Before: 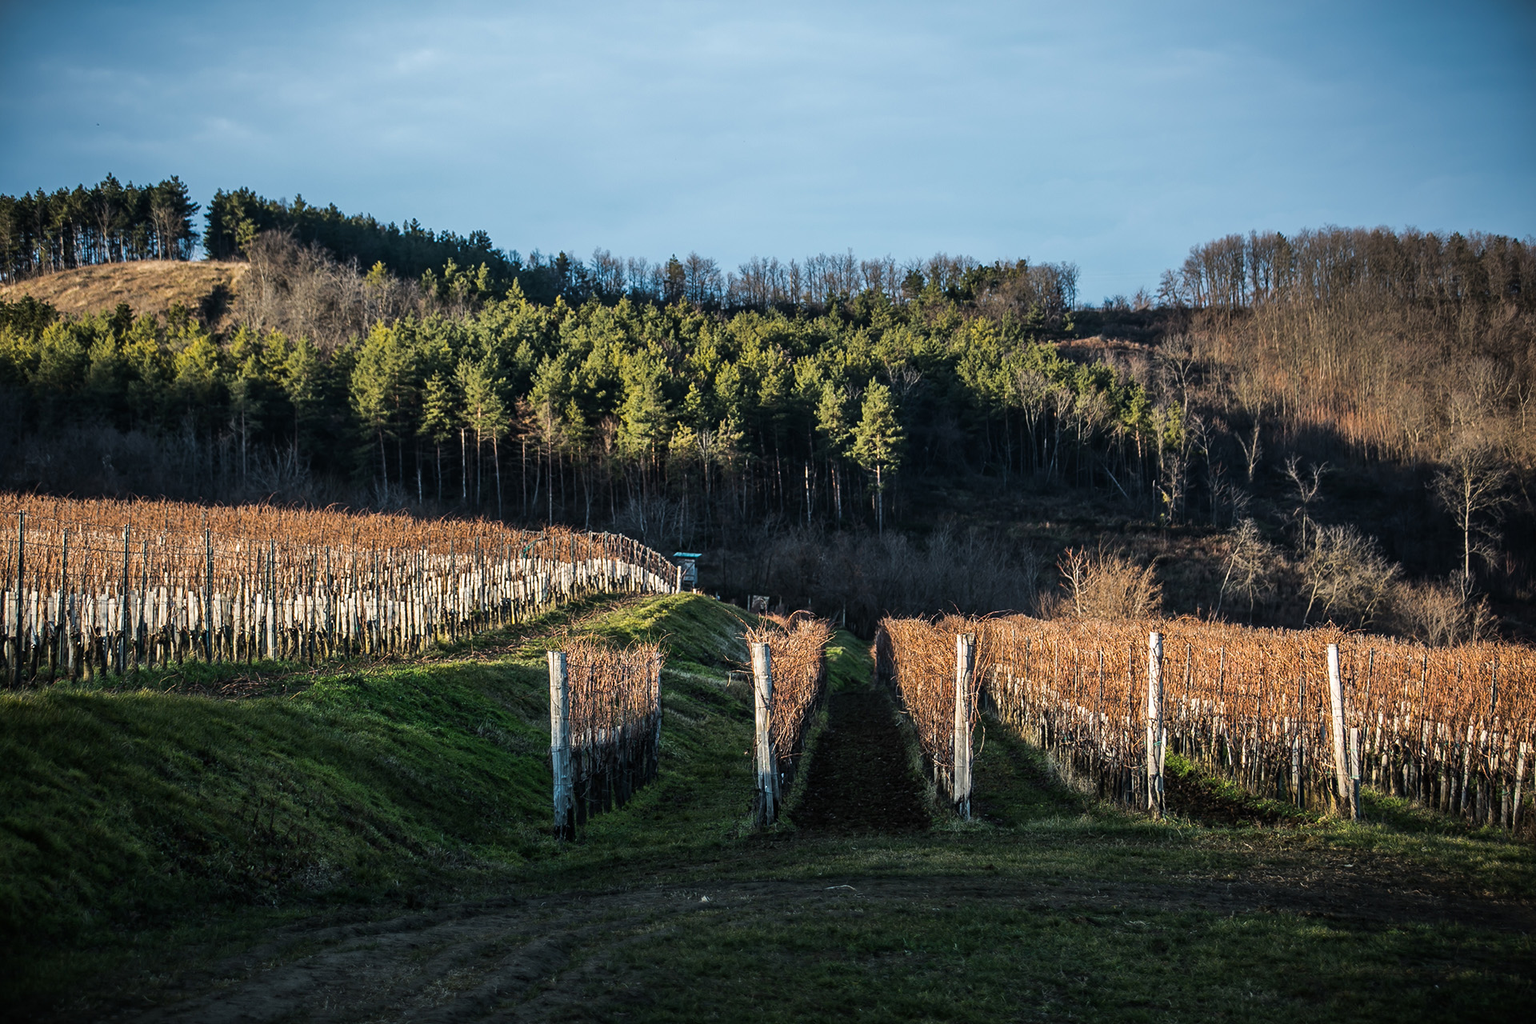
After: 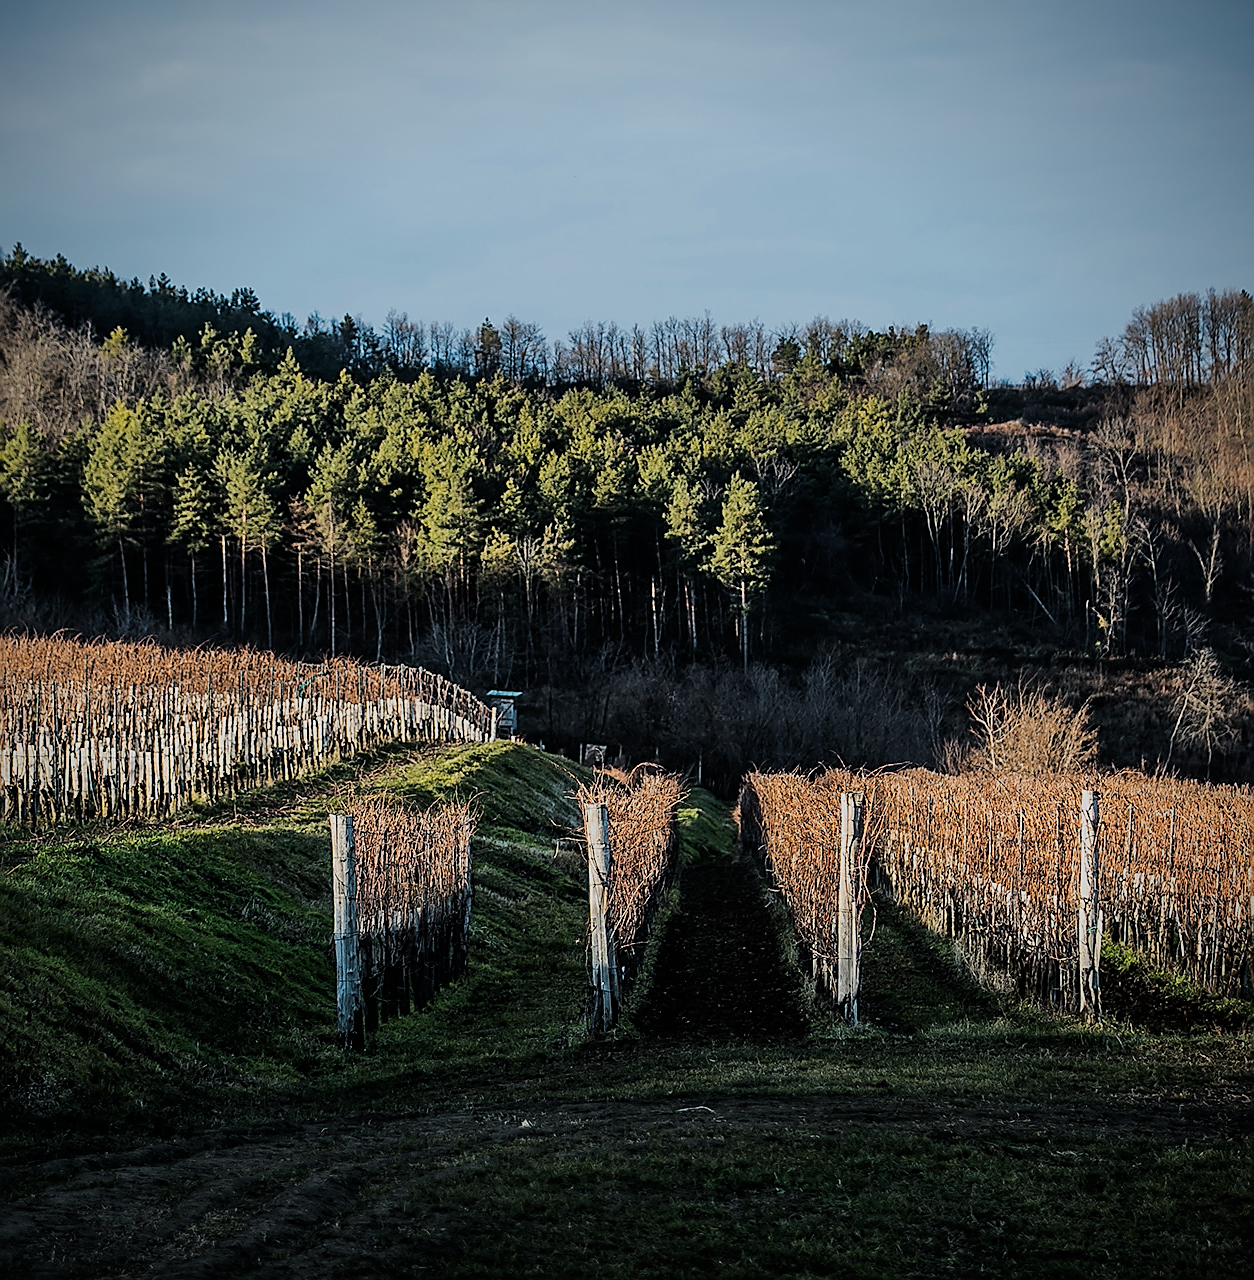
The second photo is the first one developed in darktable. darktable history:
vignetting: fall-off radius 60.18%, brightness -0.572, saturation -0.002, automatic ratio true
crop and rotate: left 18.517%, right 16.147%
sharpen: radius 1.429, amount 1.263, threshold 0.836
filmic rgb: black relative exposure -7.65 EV, white relative exposure 4.56 EV, hardness 3.61
